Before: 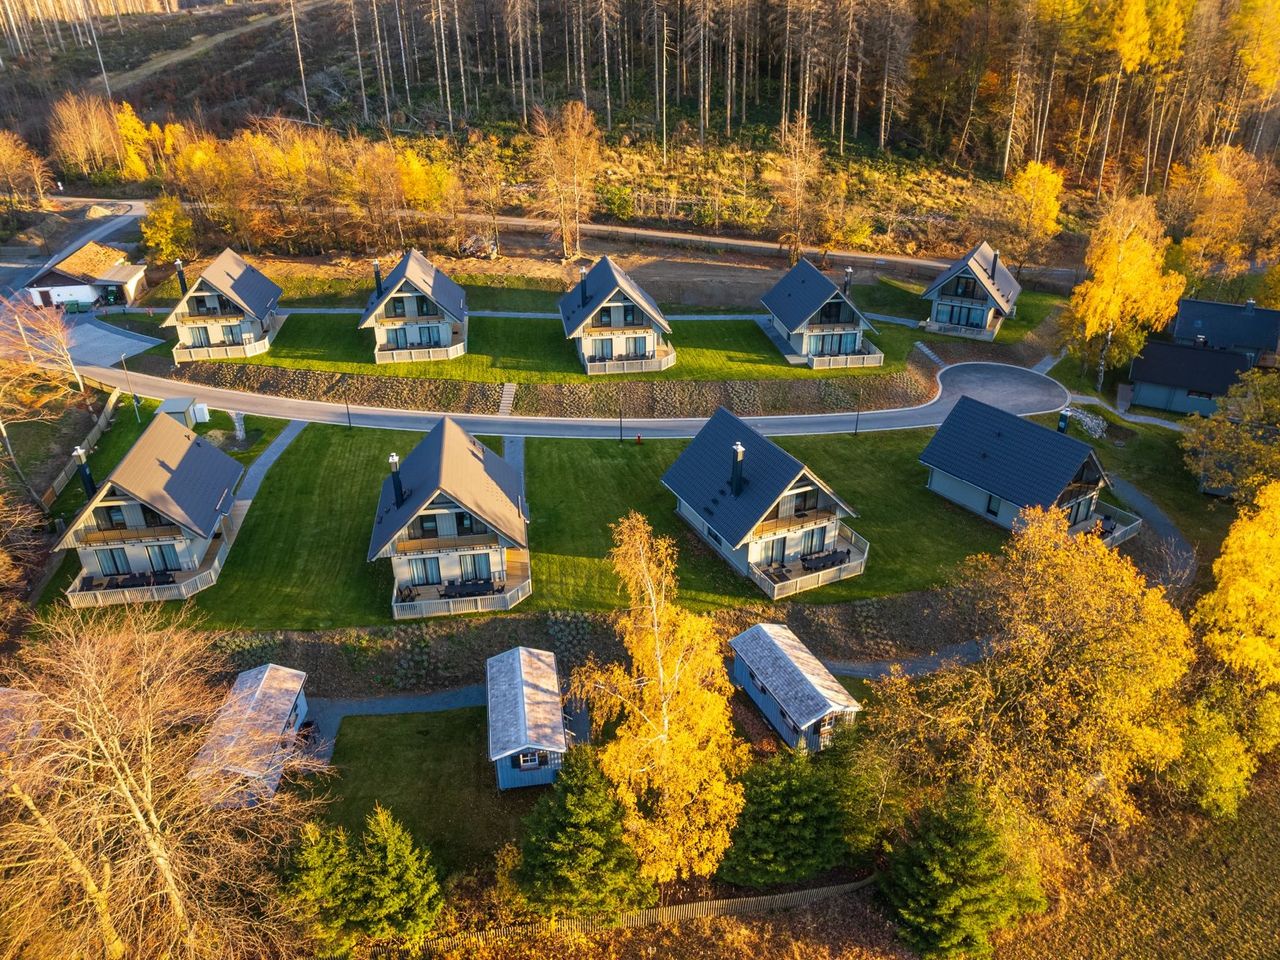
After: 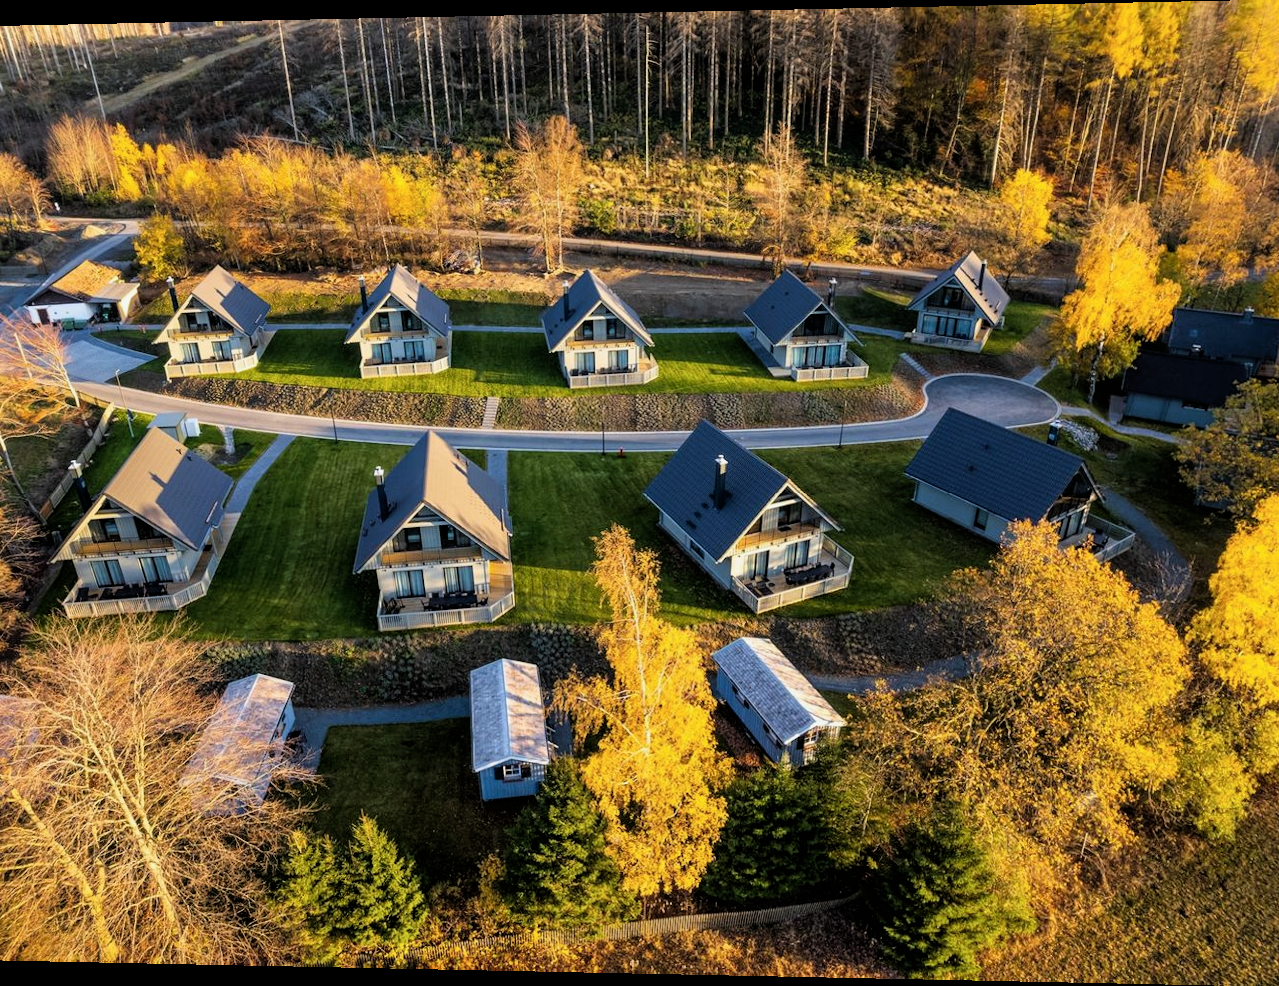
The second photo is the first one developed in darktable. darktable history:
white balance: red 0.988, blue 1.017
filmic rgb: black relative exposure -4.91 EV, white relative exposure 2.84 EV, hardness 3.7
rotate and perspective: lens shift (horizontal) -0.055, automatic cropping off
